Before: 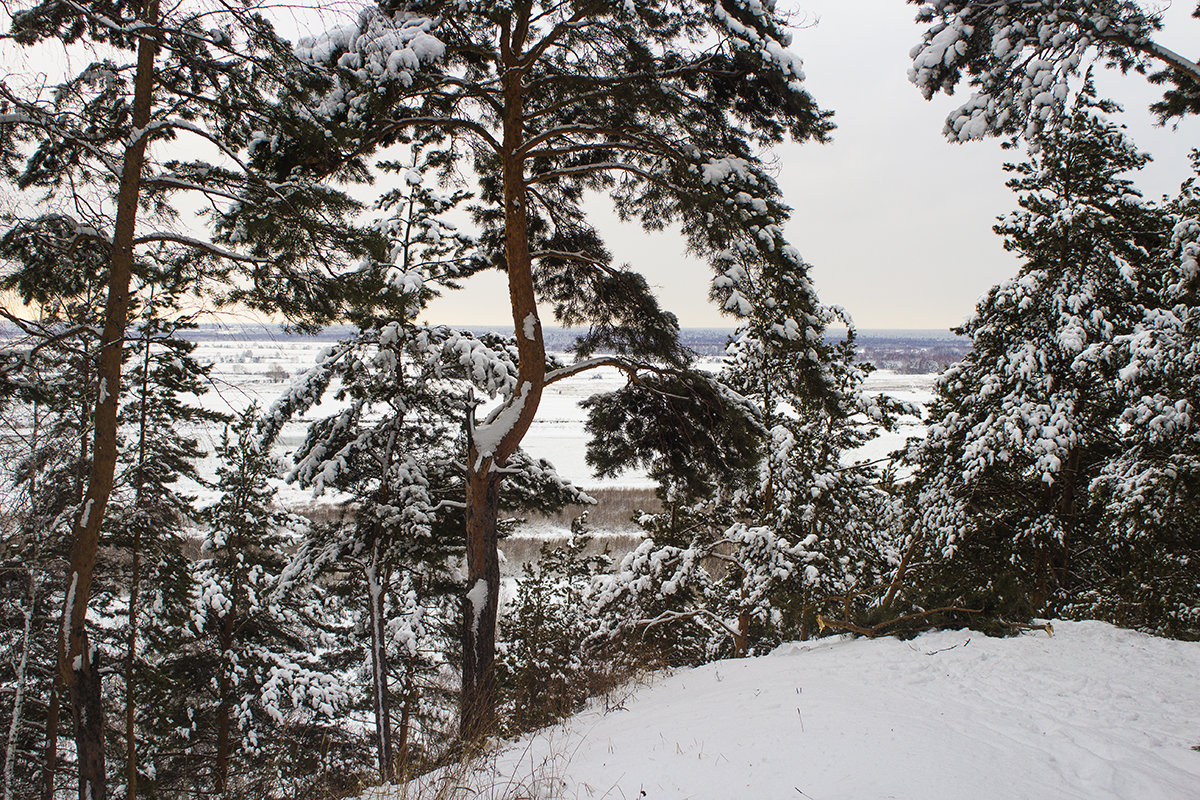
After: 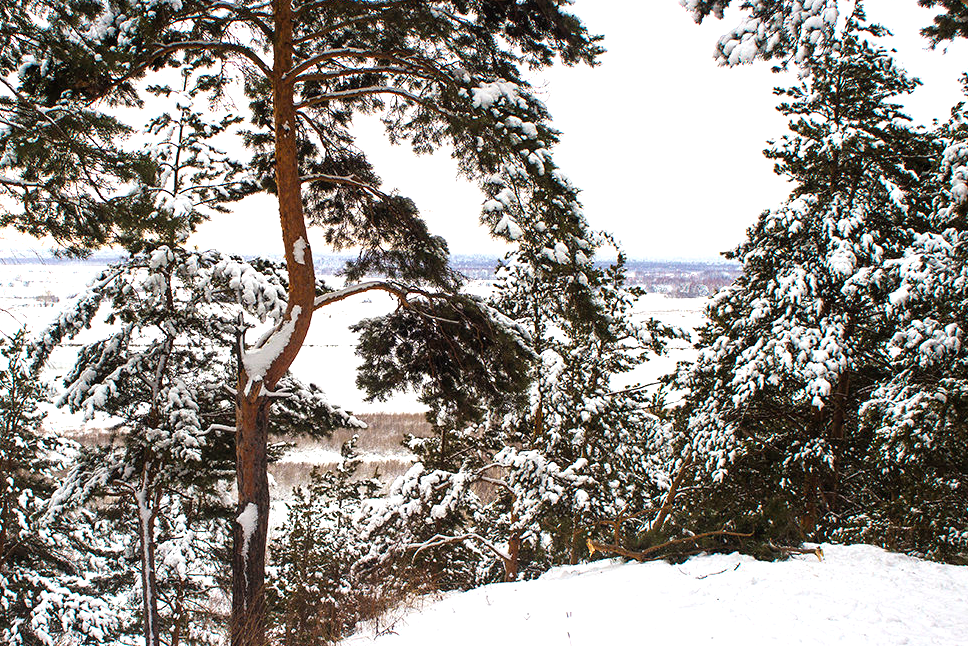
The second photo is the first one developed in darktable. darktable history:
exposure: black level correction 0, exposure 0.9 EV, compensate highlight preservation false
crop: left 19.202%, top 9.58%, right 0.001%, bottom 9.575%
